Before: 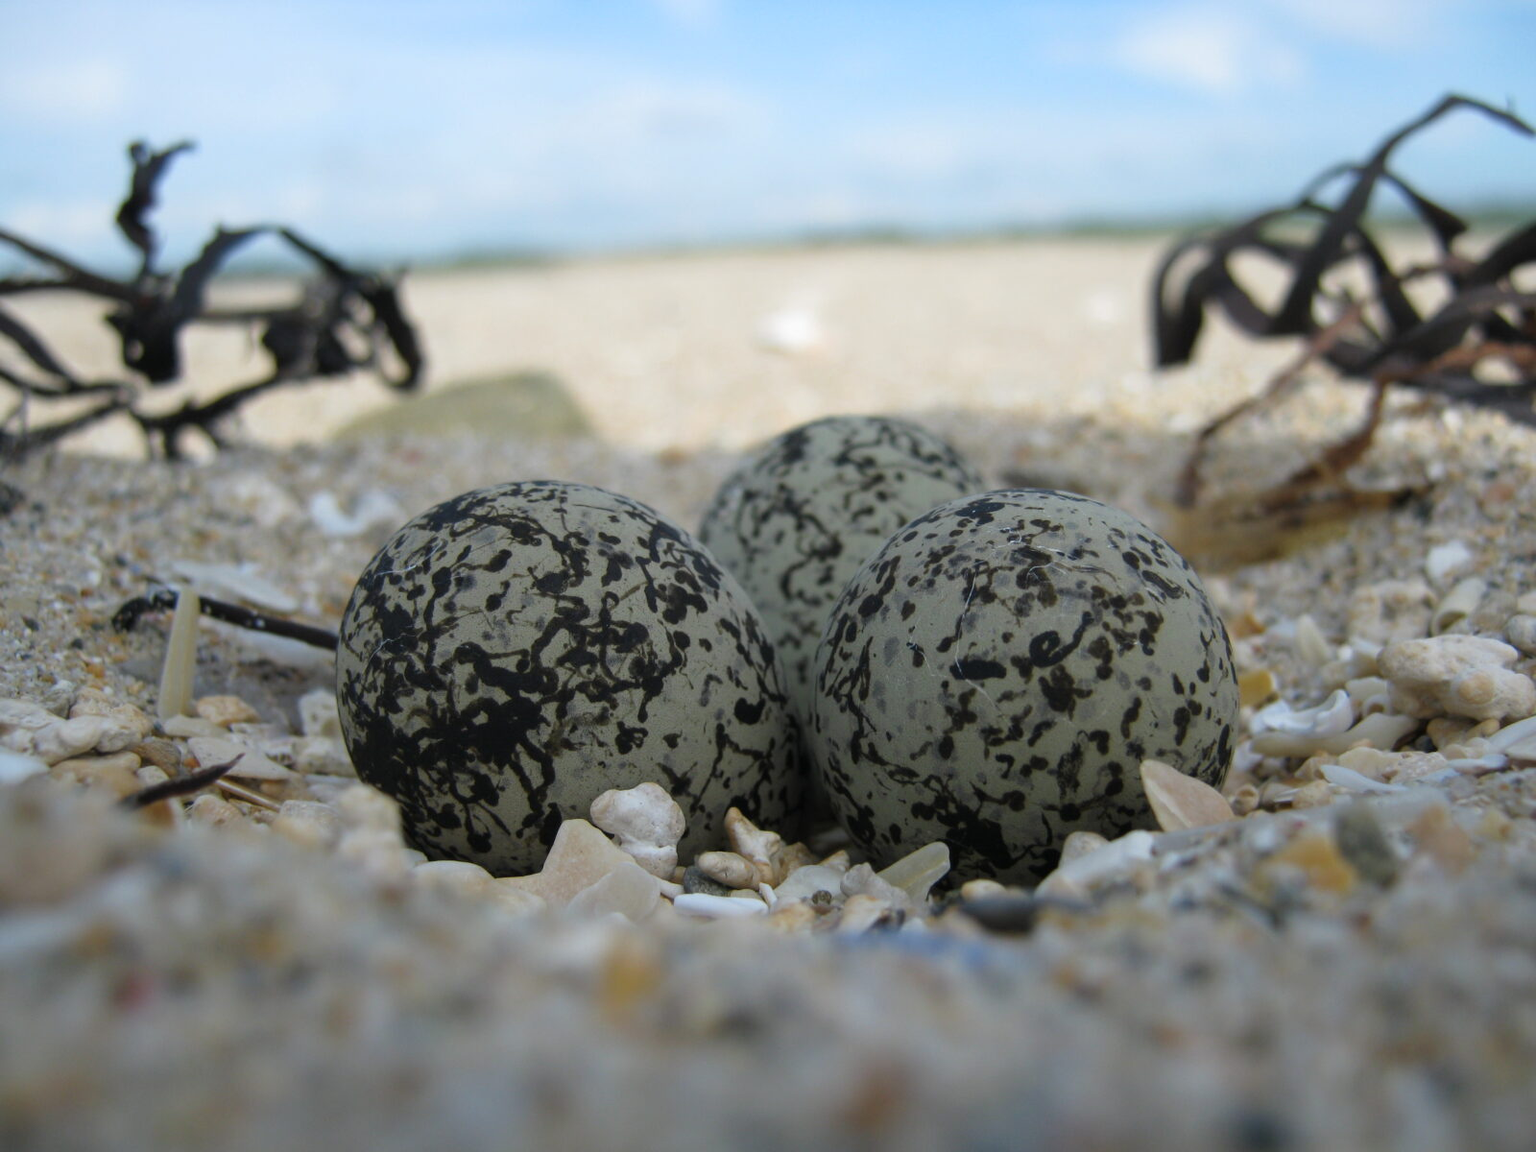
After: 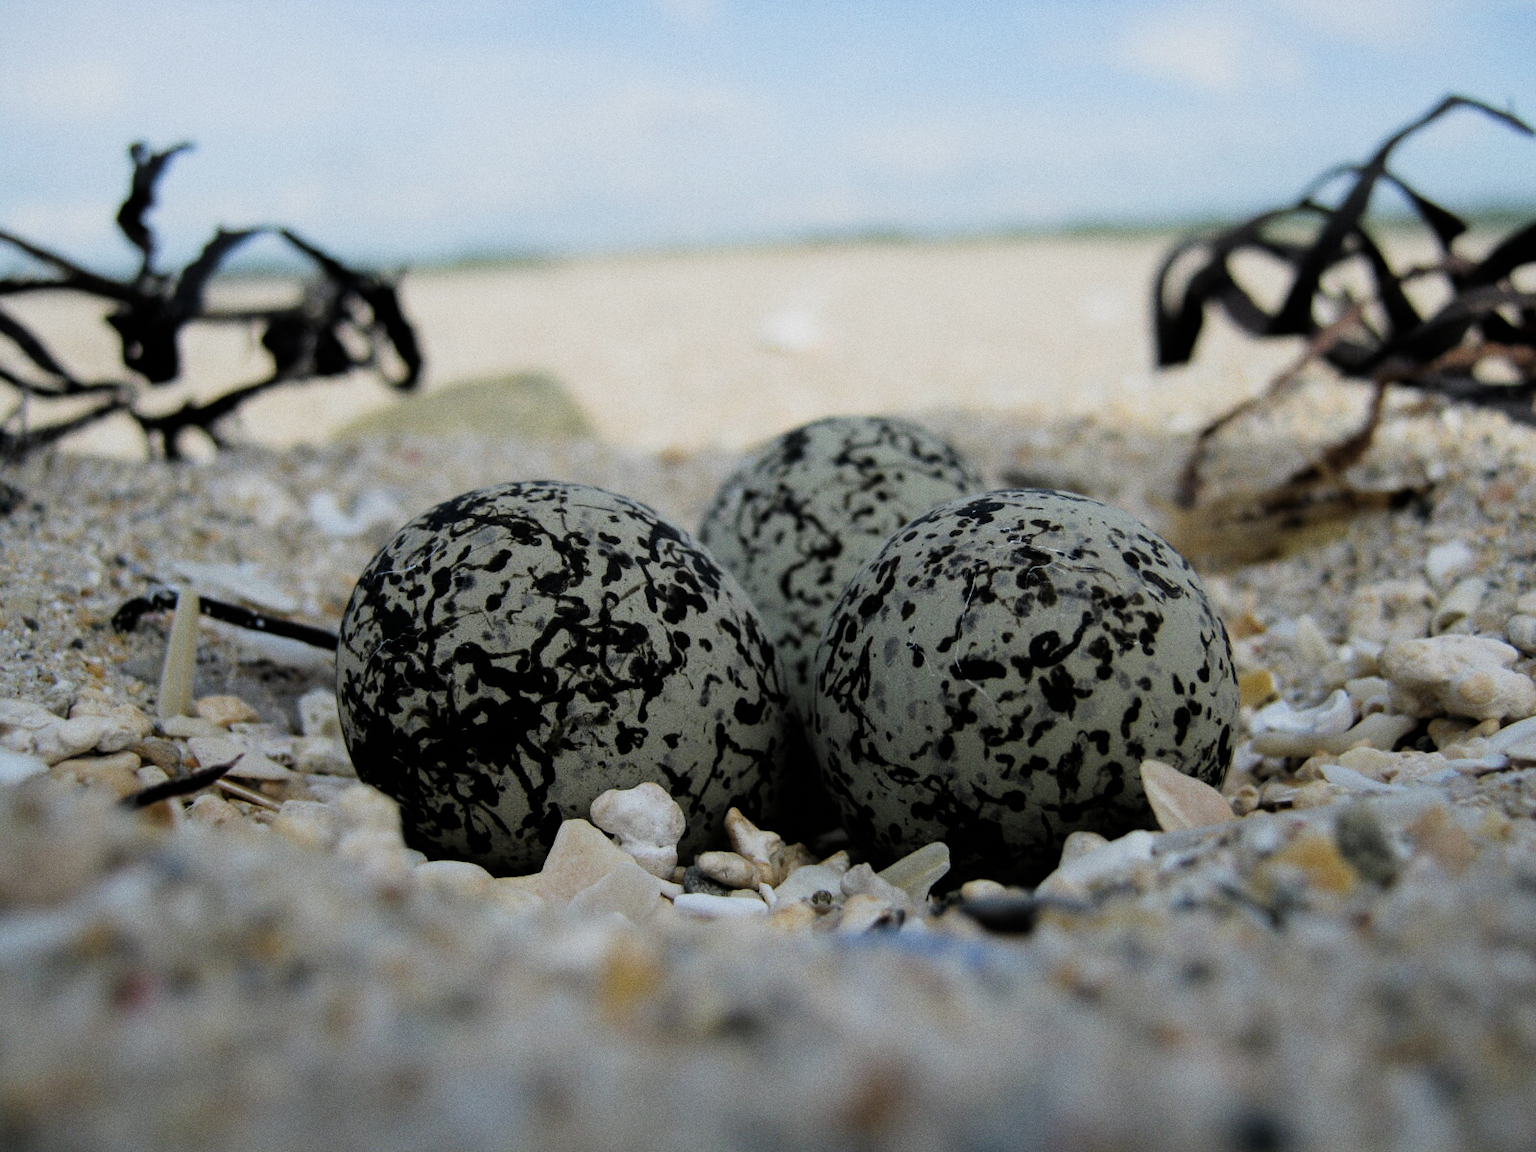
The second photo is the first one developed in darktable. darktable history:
filmic rgb: black relative exposure -5 EV, hardness 2.88, contrast 1.3, highlights saturation mix -30%
grain: coarseness 0.47 ISO
